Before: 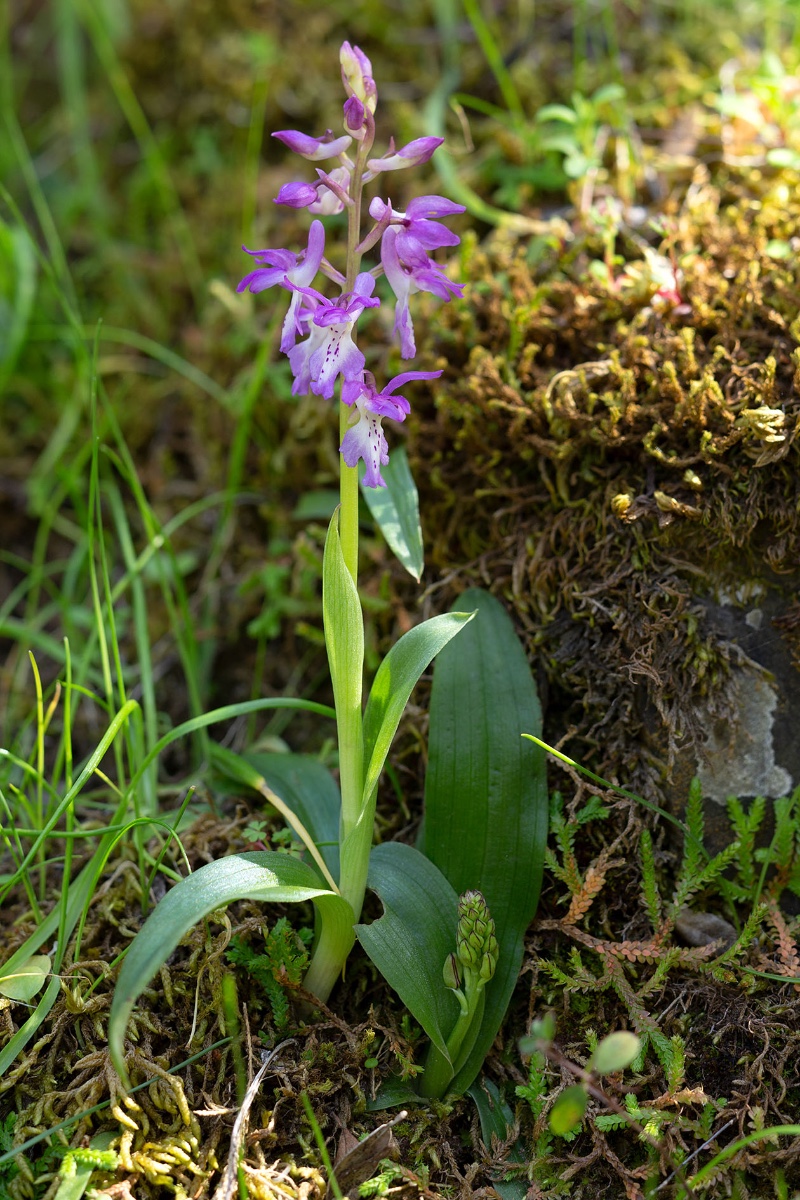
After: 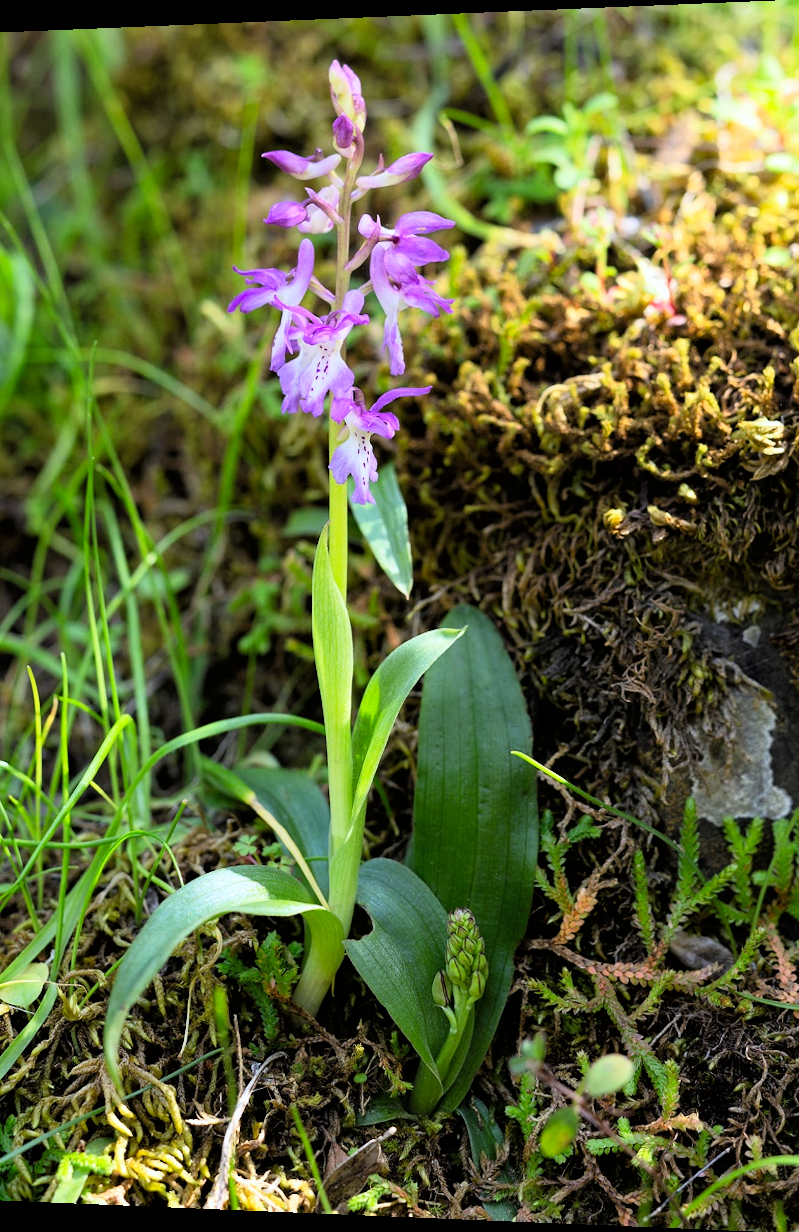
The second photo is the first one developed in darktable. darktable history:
white balance: red 0.974, blue 1.044
rotate and perspective: lens shift (horizontal) -0.055, automatic cropping off
tone curve: curves: ch0 [(0, 0) (0.082, 0.02) (0.129, 0.078) (0.275, 0.301) (0.67, 0.809) (1, 1)], color space Lab, linked channels, preserve colors none
